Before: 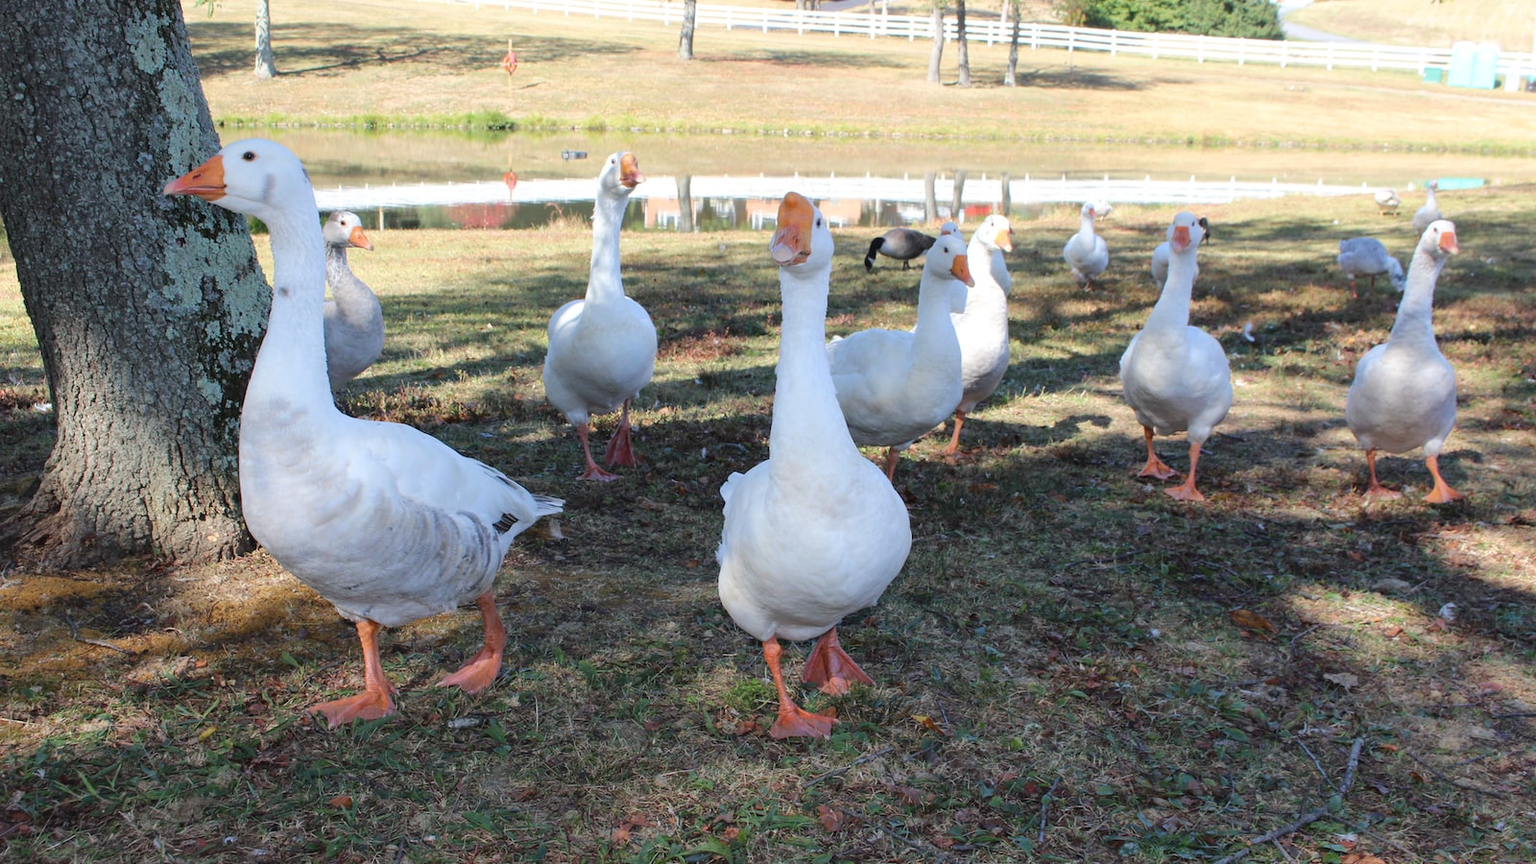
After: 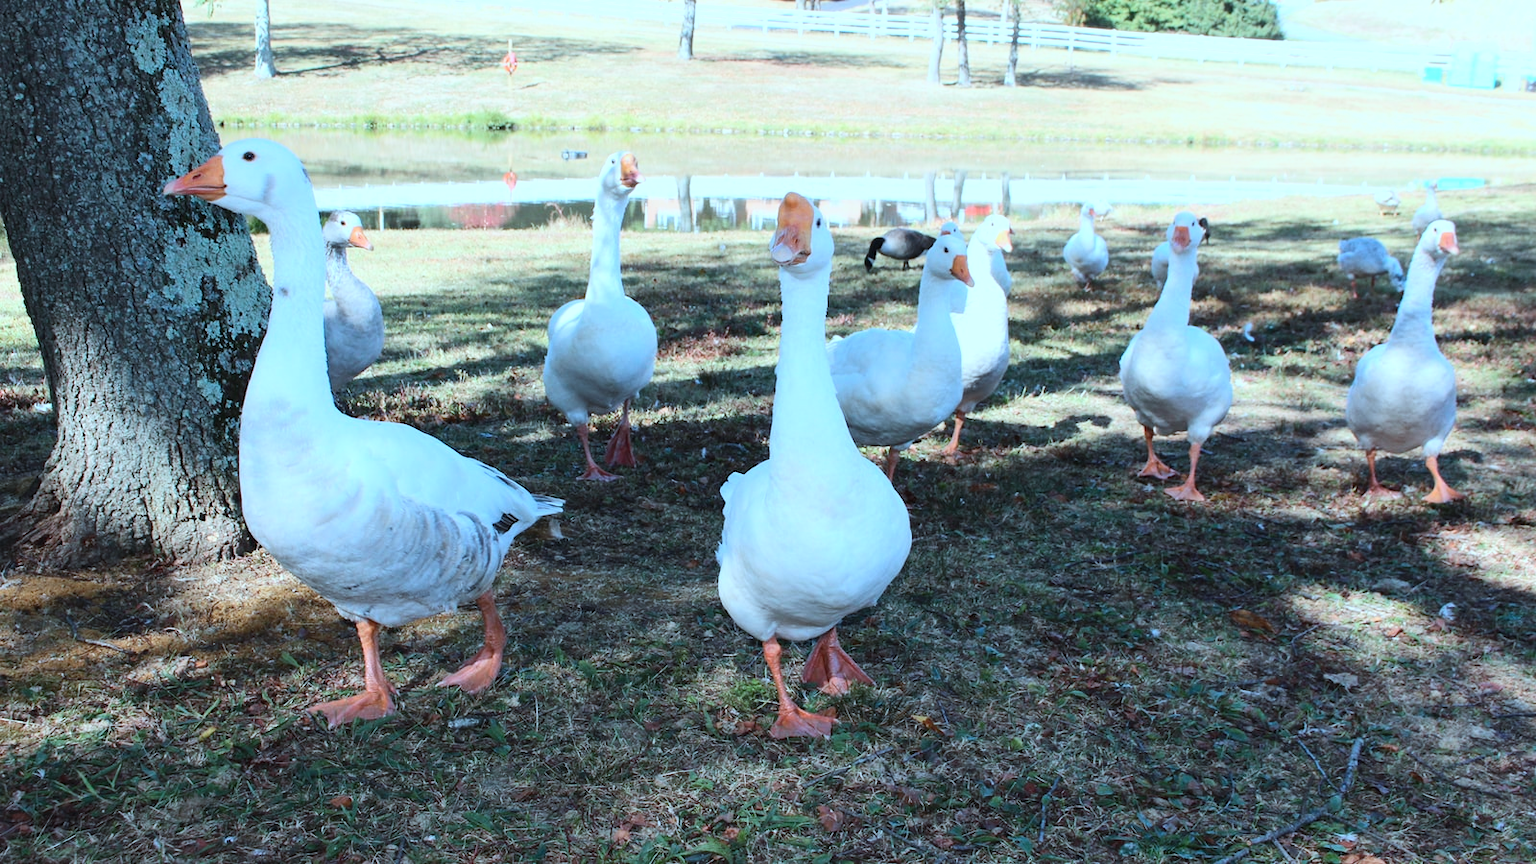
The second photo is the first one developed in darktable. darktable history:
color correction: highlights a* -10.69, highlights b* -19.19
contrast brightness saturation: contrast 0.24, brightness 0.09
